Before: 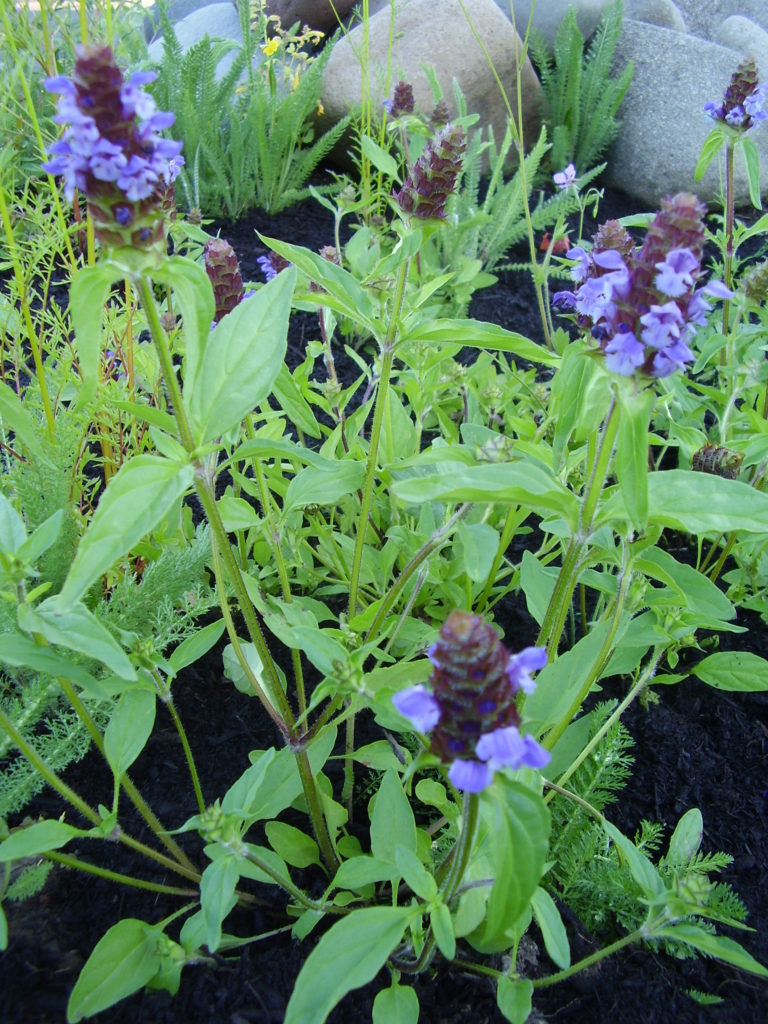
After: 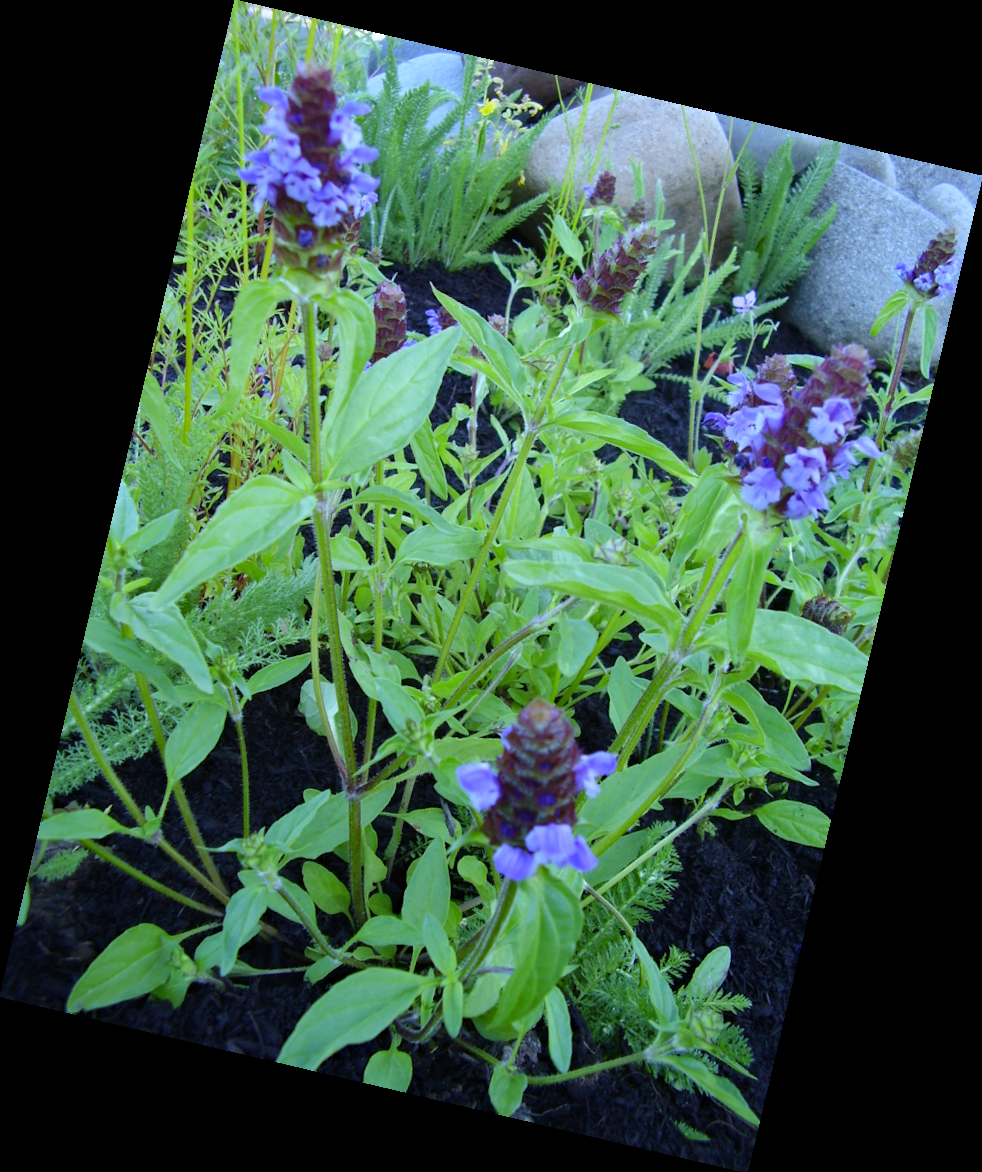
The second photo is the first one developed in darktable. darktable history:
white balance: red 0.926, green 1.003, blue 1.133
haze removal: compatibility mode true, adaptive false
rotate and perspective: rotation 13.27°, automatic cropping off
